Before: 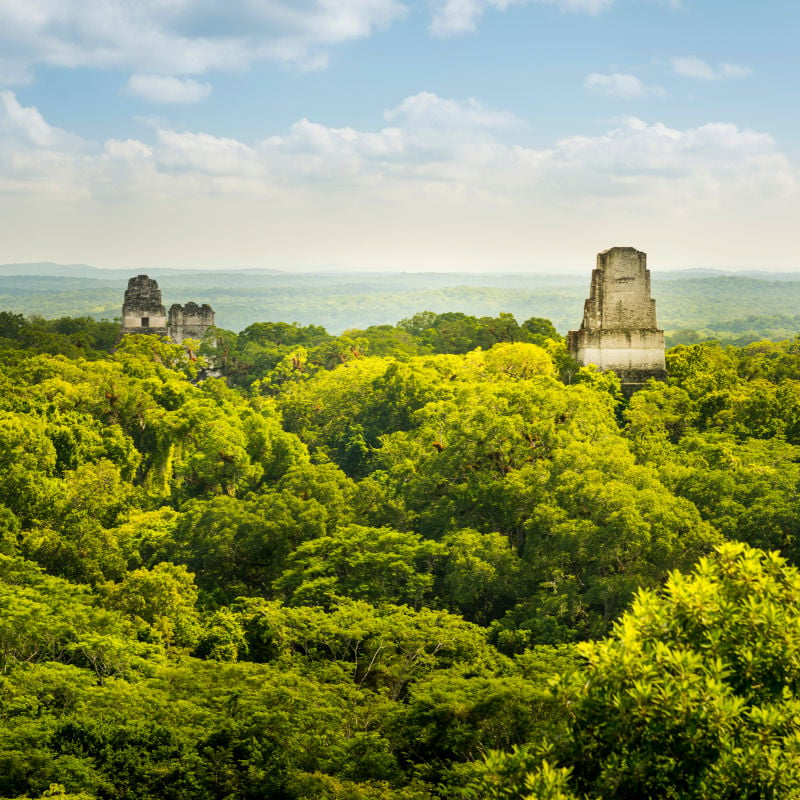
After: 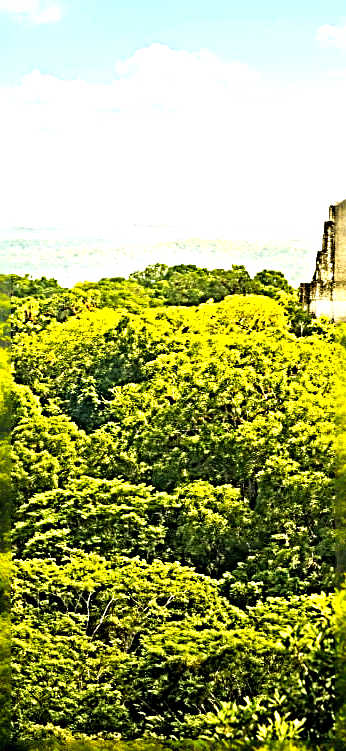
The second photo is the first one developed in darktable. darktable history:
crop: left 33.513%, top 6.067%, right 23.148%
color balance rgb: perceptual saturation grading › global saturation 16.589%, contrast 4.025%
exposure: exposure 0.786 EV, compensate highlight preservation false
sharpen: radius 4.009, amount 1.983
